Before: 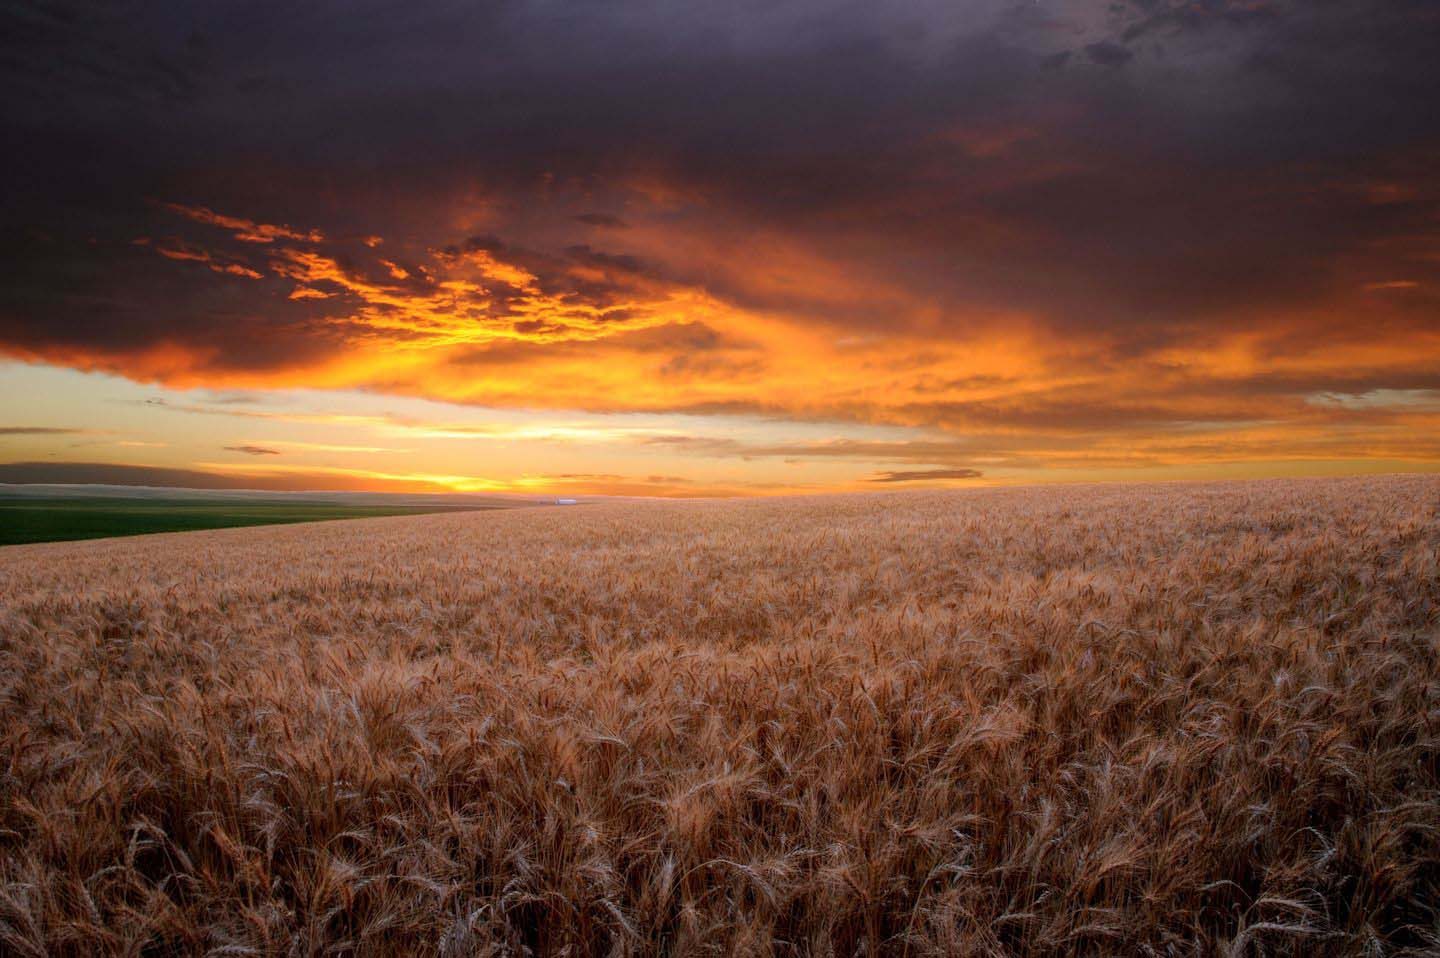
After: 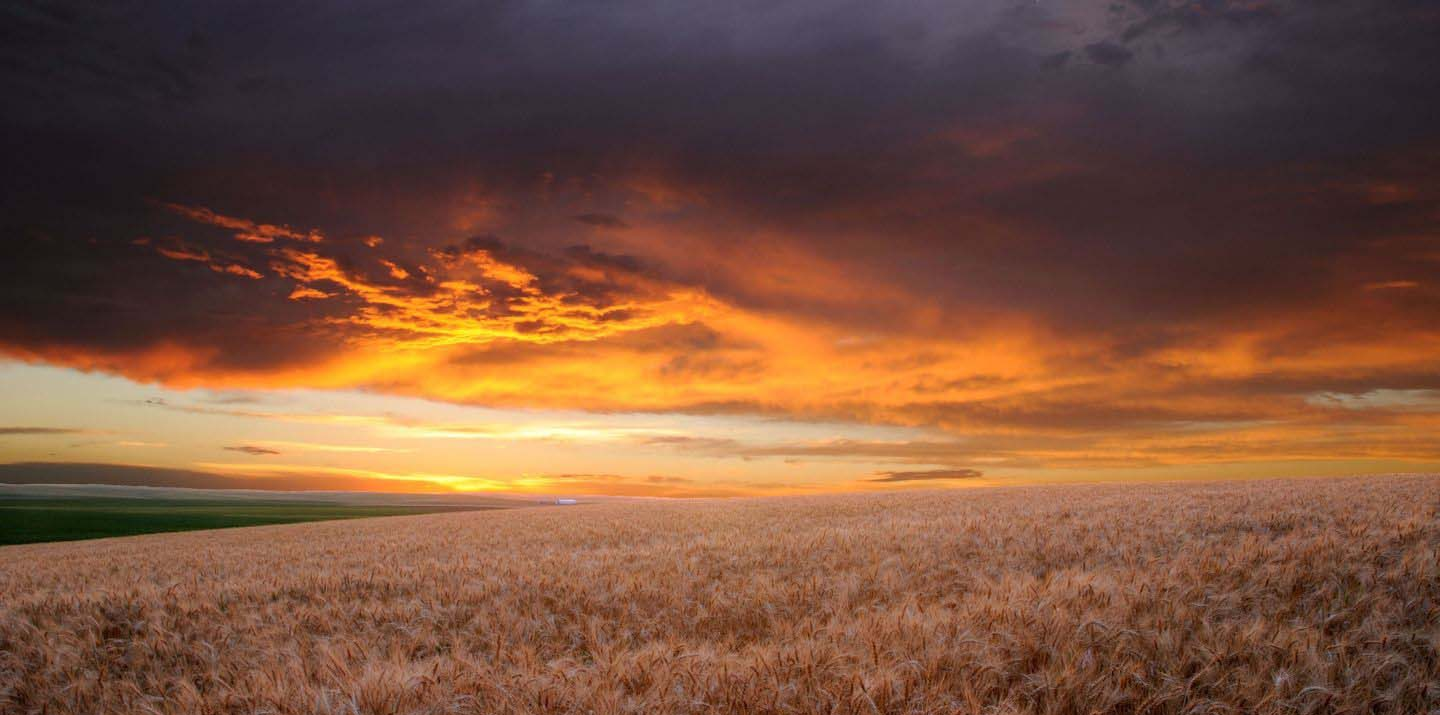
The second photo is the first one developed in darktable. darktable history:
crop: bottom 24.976%
